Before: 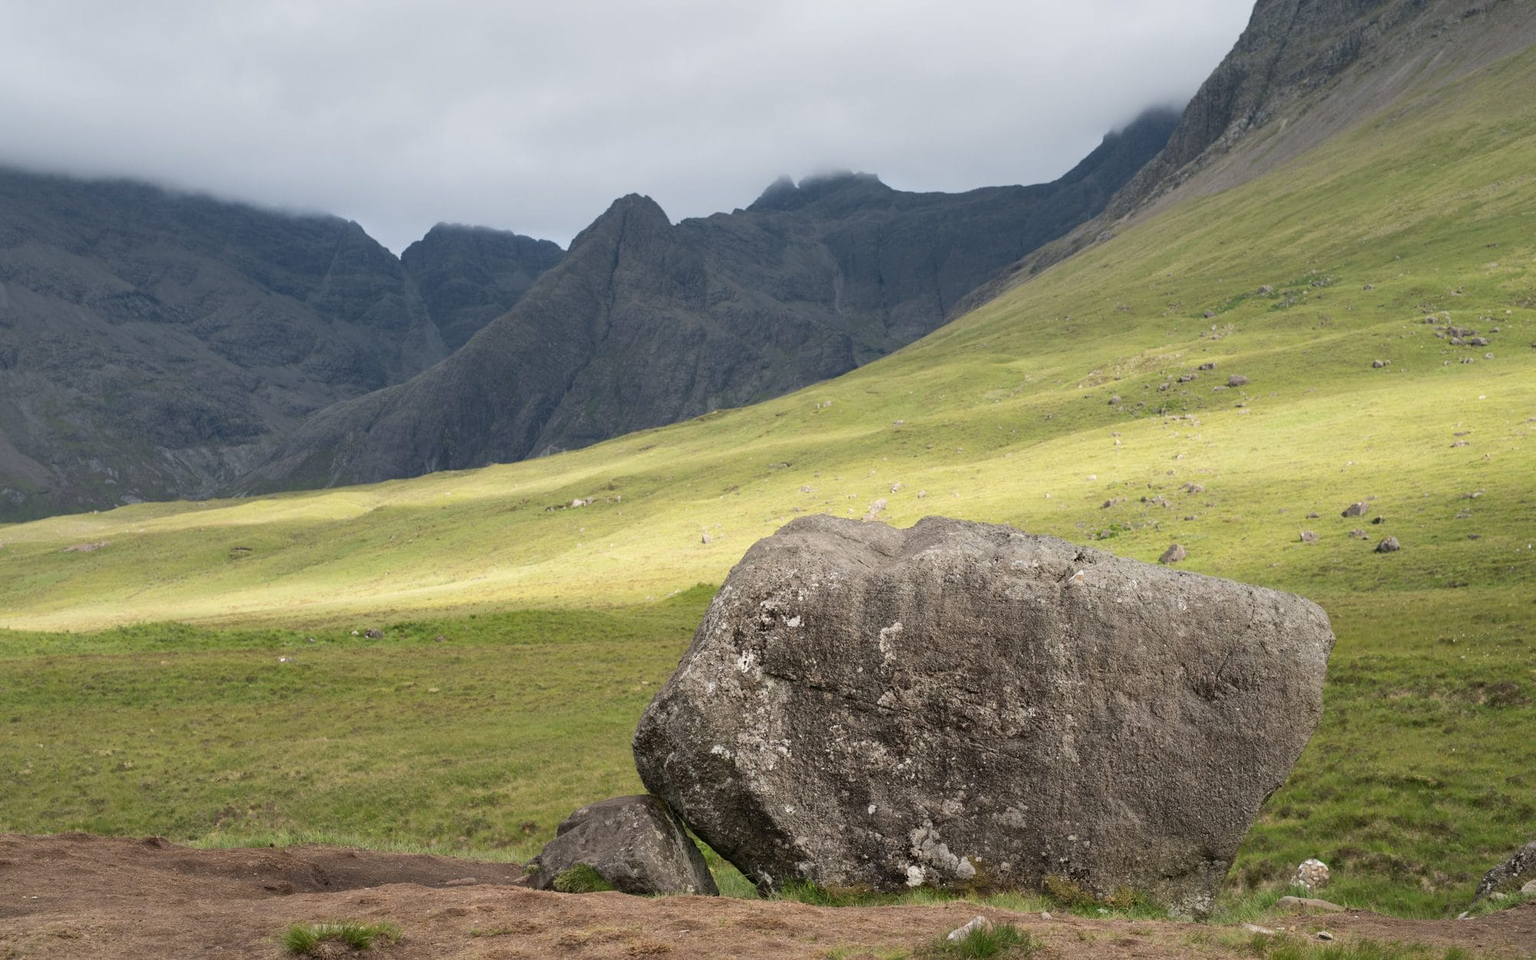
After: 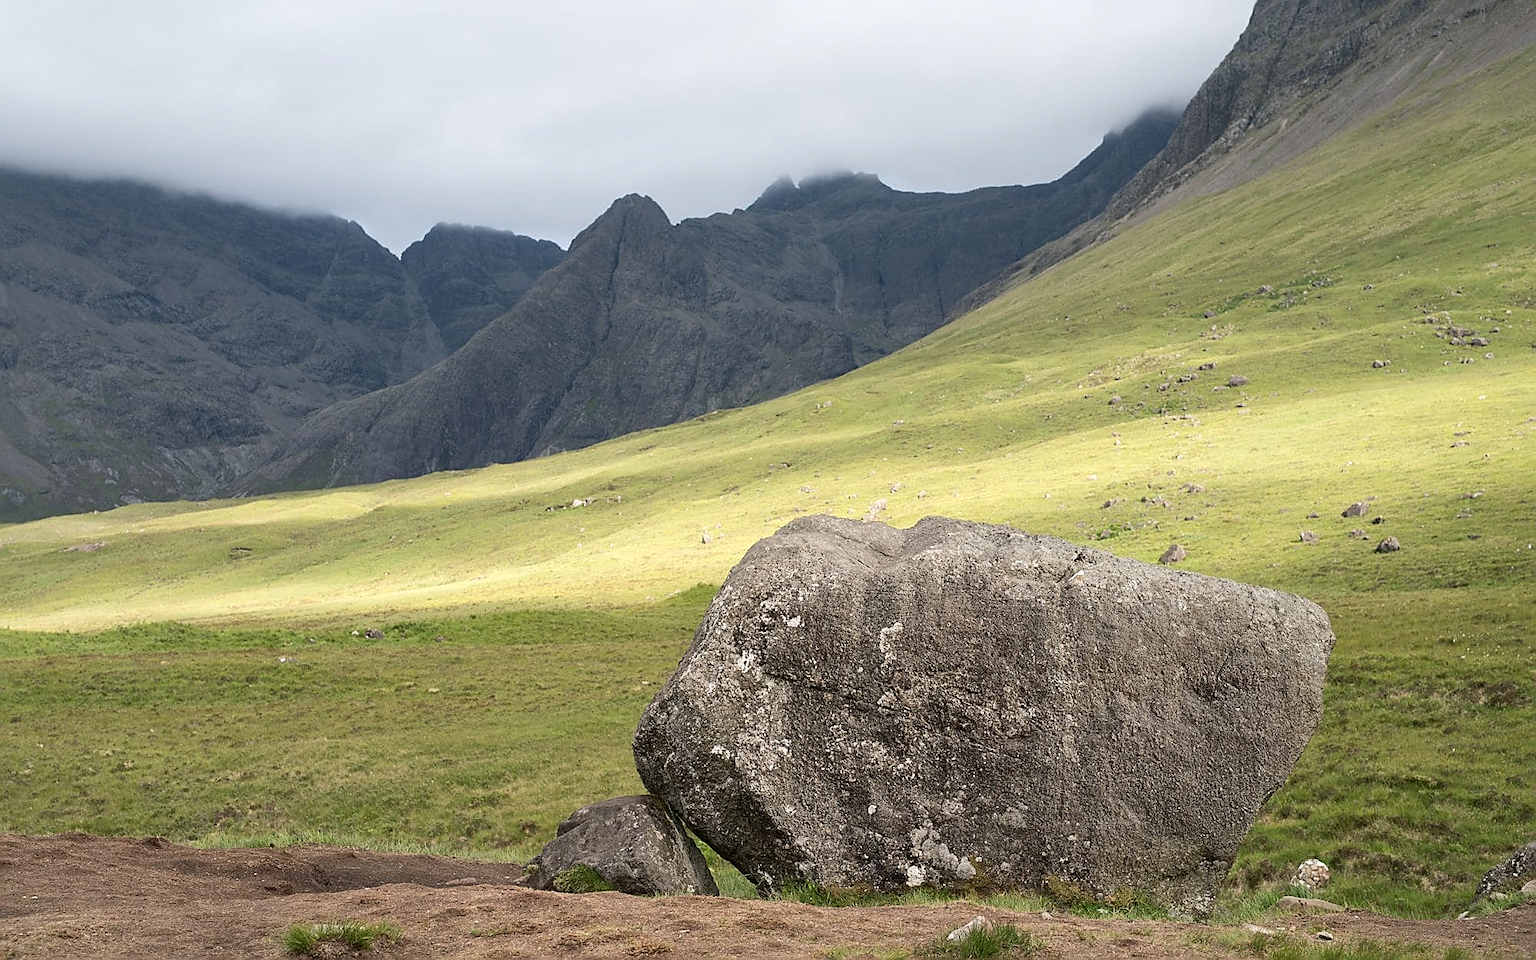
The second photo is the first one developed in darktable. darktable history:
sharpen: radius 1.385, amount 1.265, threshold 0.841
exposure: exposure 0.124 EV, compensate exposure bias true, compensate highlight preservation false
local contrast: mode bilateral grid, contrast 19, coarseness 50, detail 119%, midtone range 0.2
shadows and highlights: shadows -22.3, highlights 44.79, soften with gaussian
